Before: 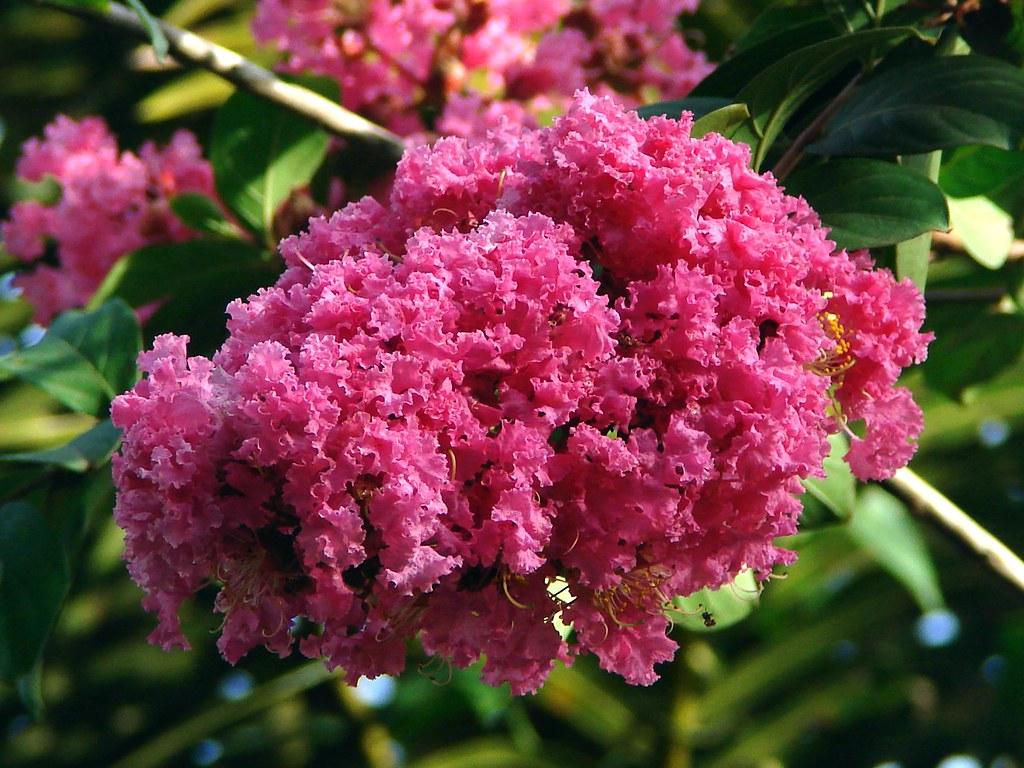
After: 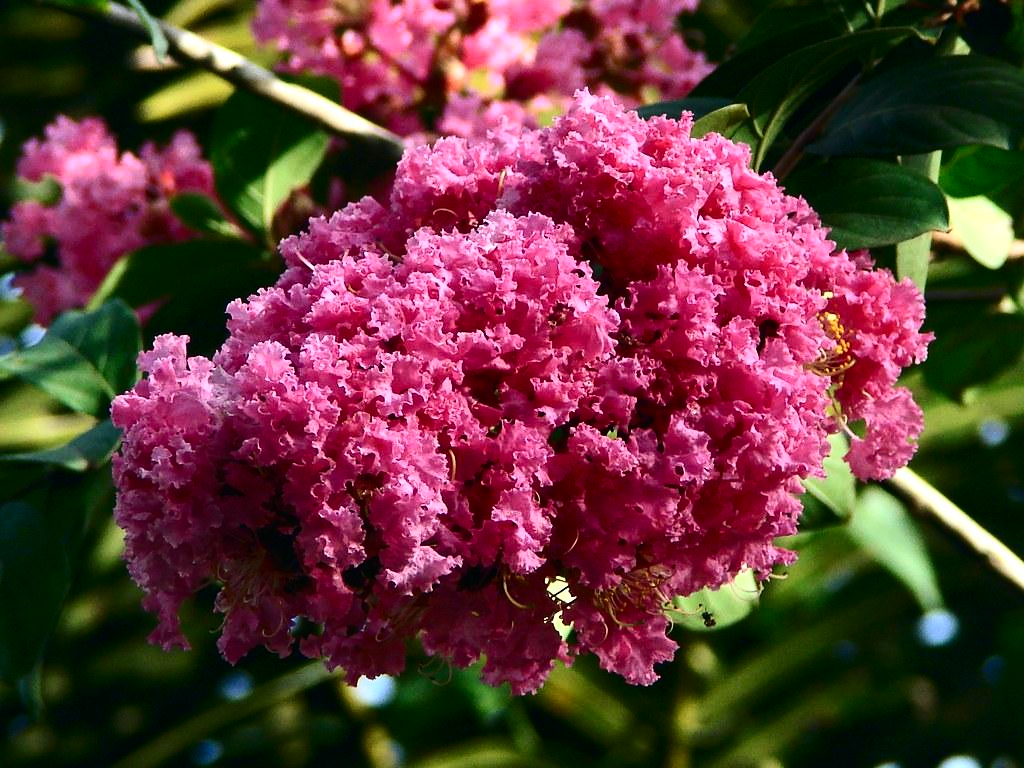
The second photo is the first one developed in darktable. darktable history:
contrast brightness saturation: contrast 0.27
